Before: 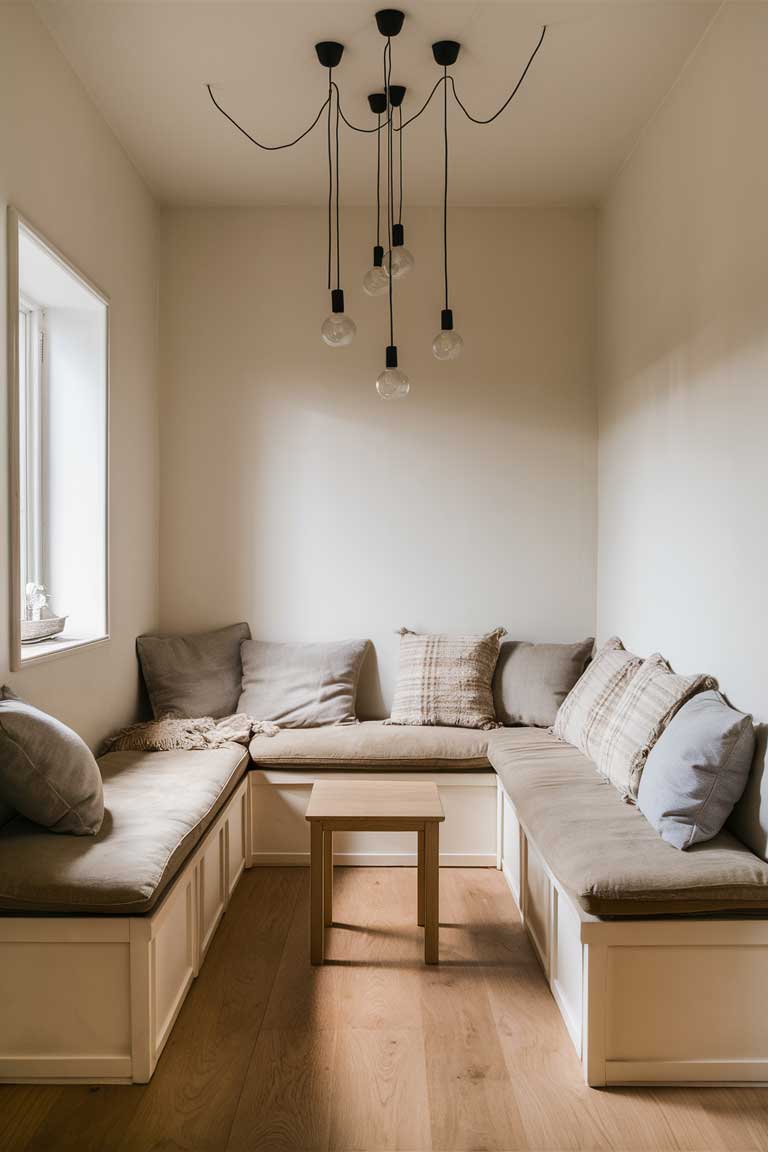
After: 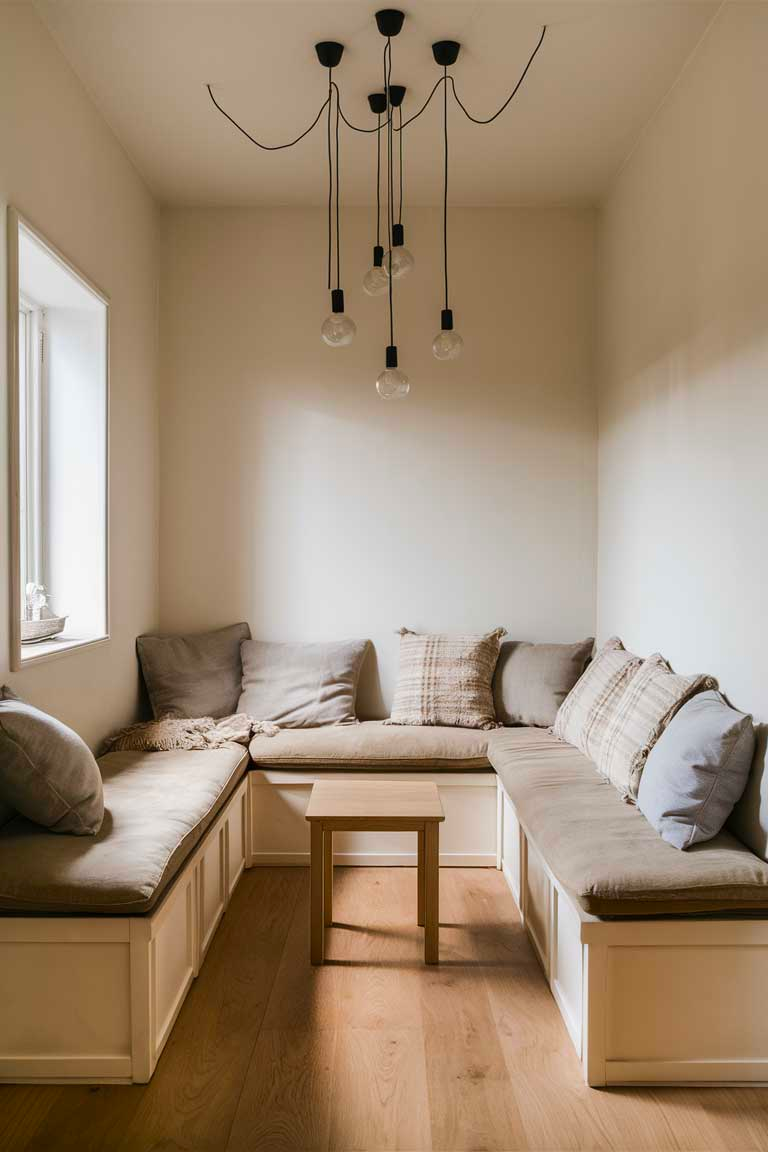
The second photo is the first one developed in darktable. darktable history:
contrast brightness saturation: saturation 0.179
